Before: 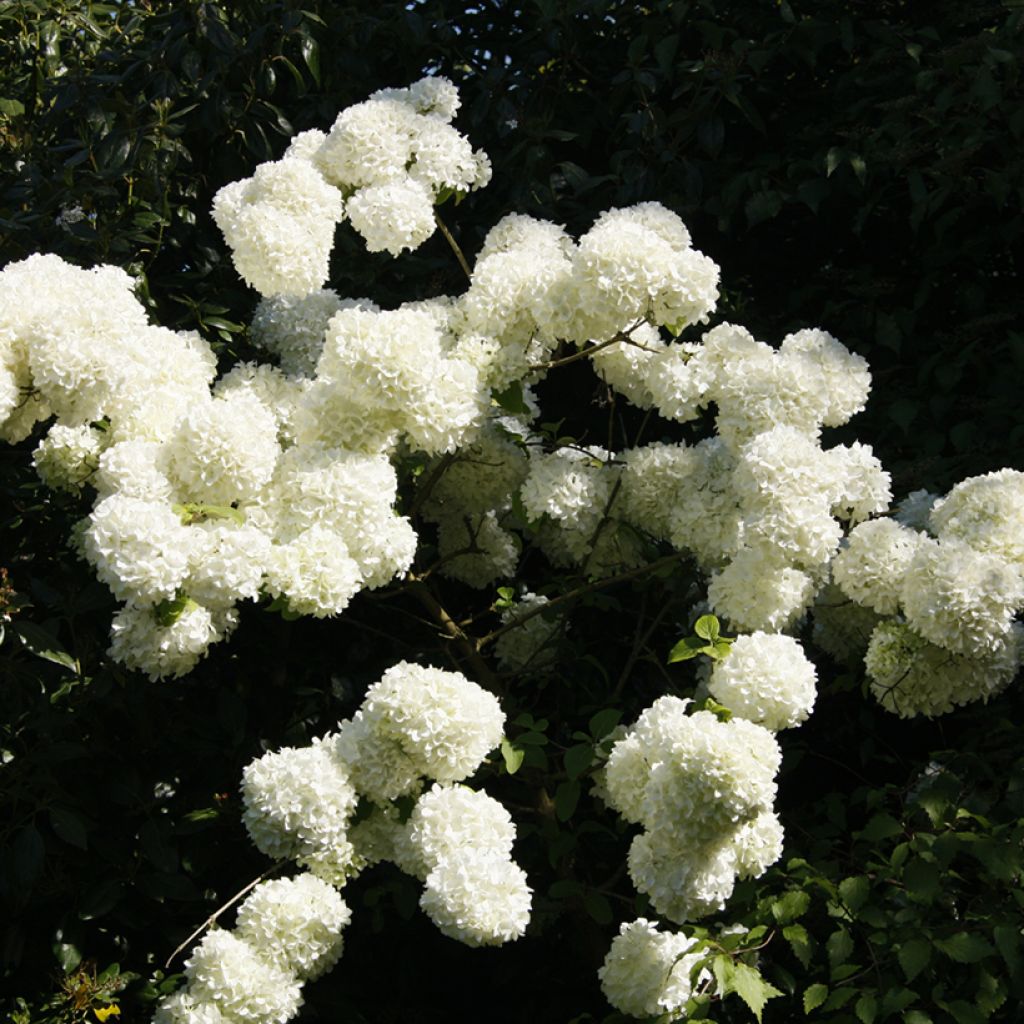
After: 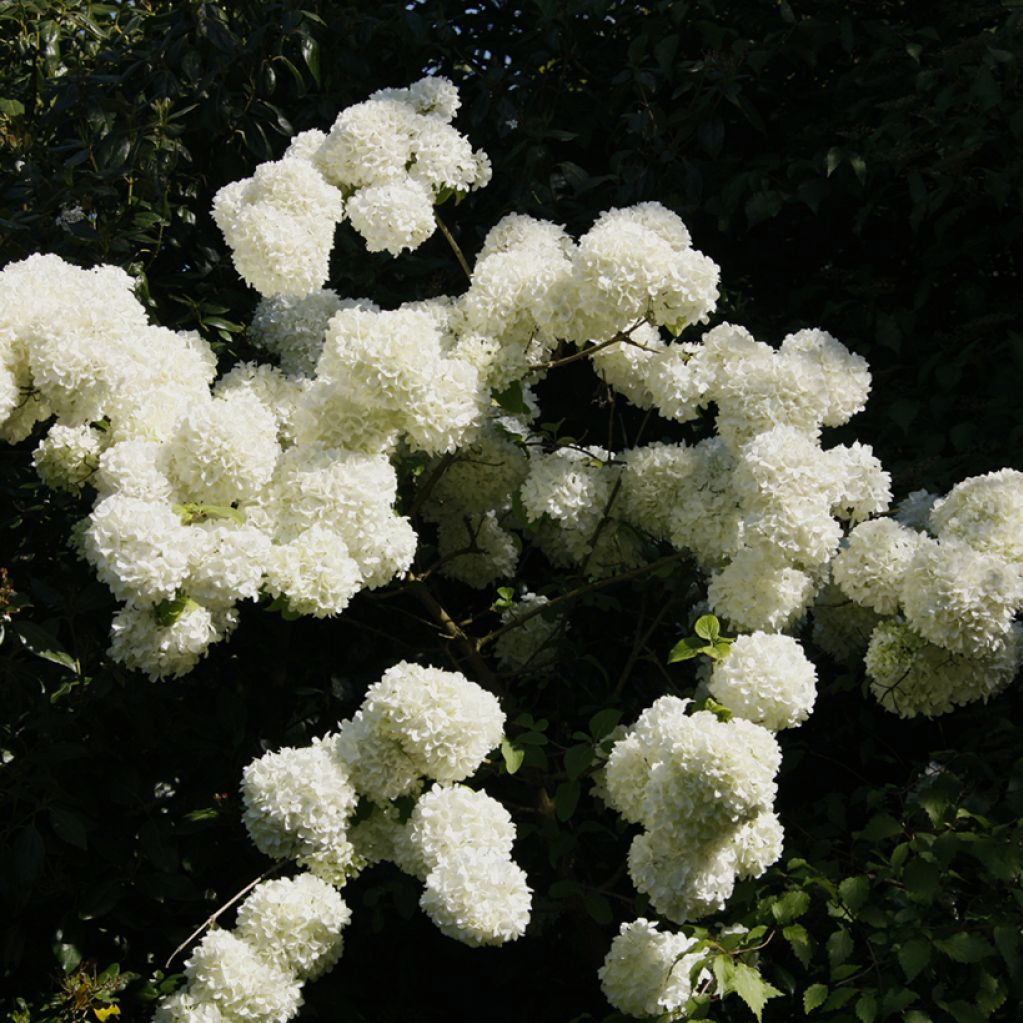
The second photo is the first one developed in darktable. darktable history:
exposure: exposure -0.242 EV, compensate highlight preservation false
shadows and highlights: radius 334.93, shadows 63.48, highlights 6.06, compress 87.7%, highlights color adjustment 39.73%, soften with gaussian
